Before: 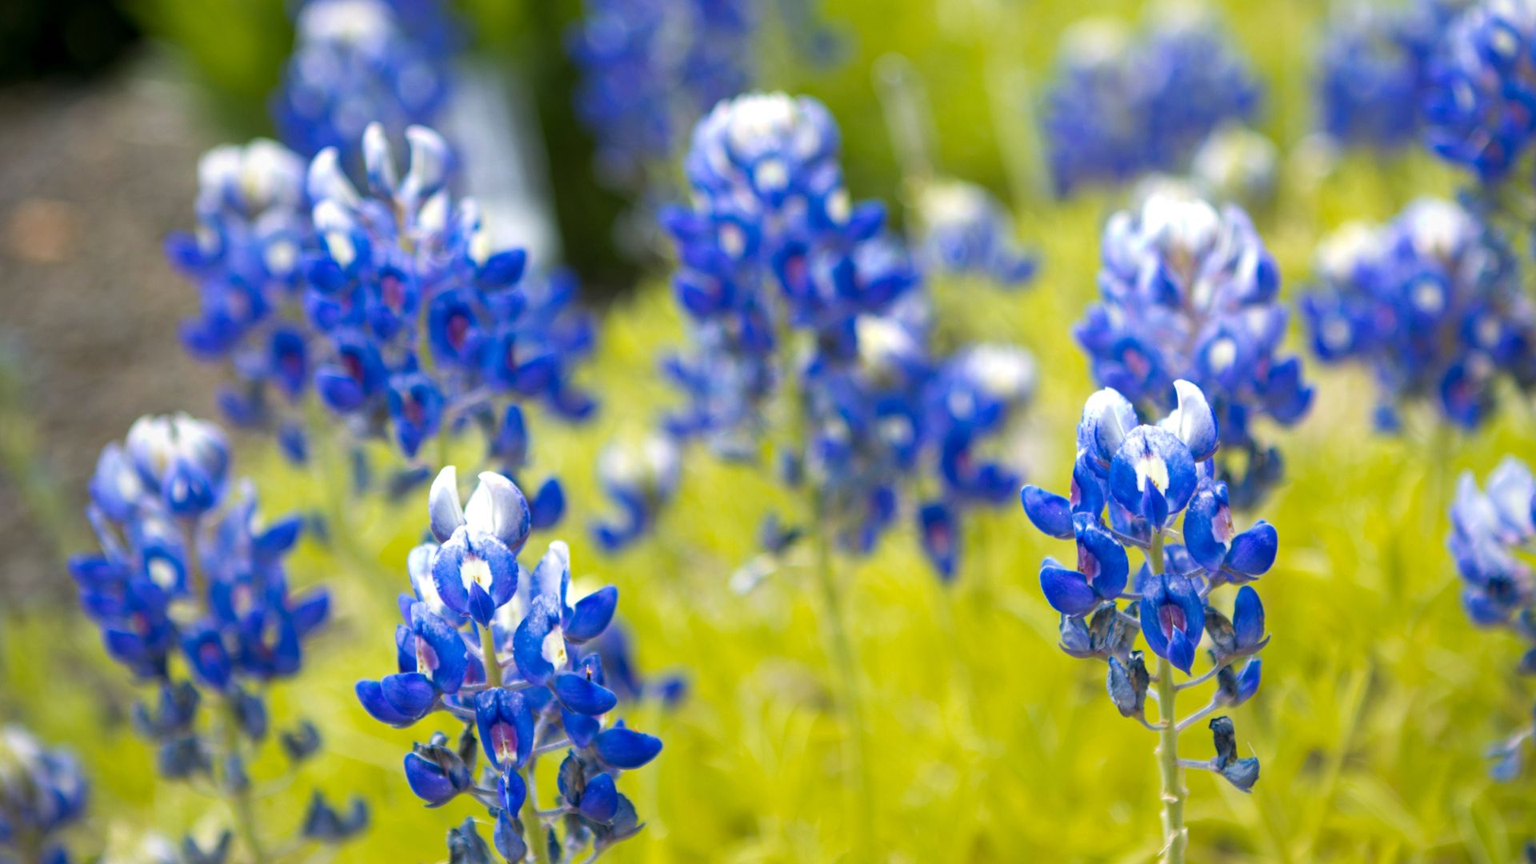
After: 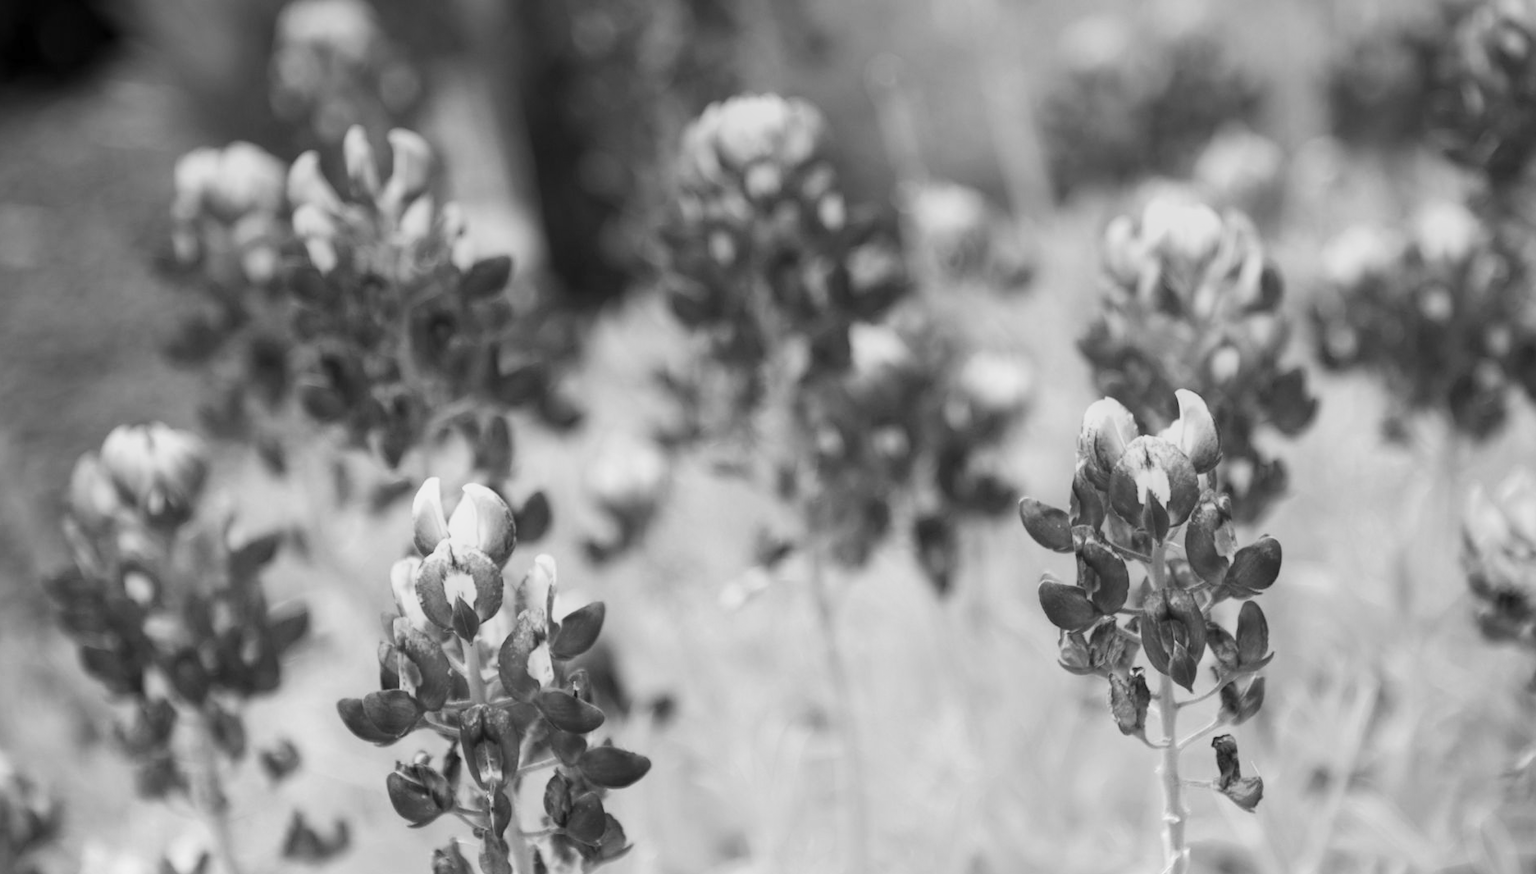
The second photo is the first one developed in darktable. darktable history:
contrast brightness saturation: contrast 0.2, brightness 0.16, saturation 0.22
graduated density: hue 238.83°, saturation 50%
crop and rotate: left 1.774%, right 0.633%, bottom 1.28%
monochrome: a -6.99, b 35.61, size 1.4
